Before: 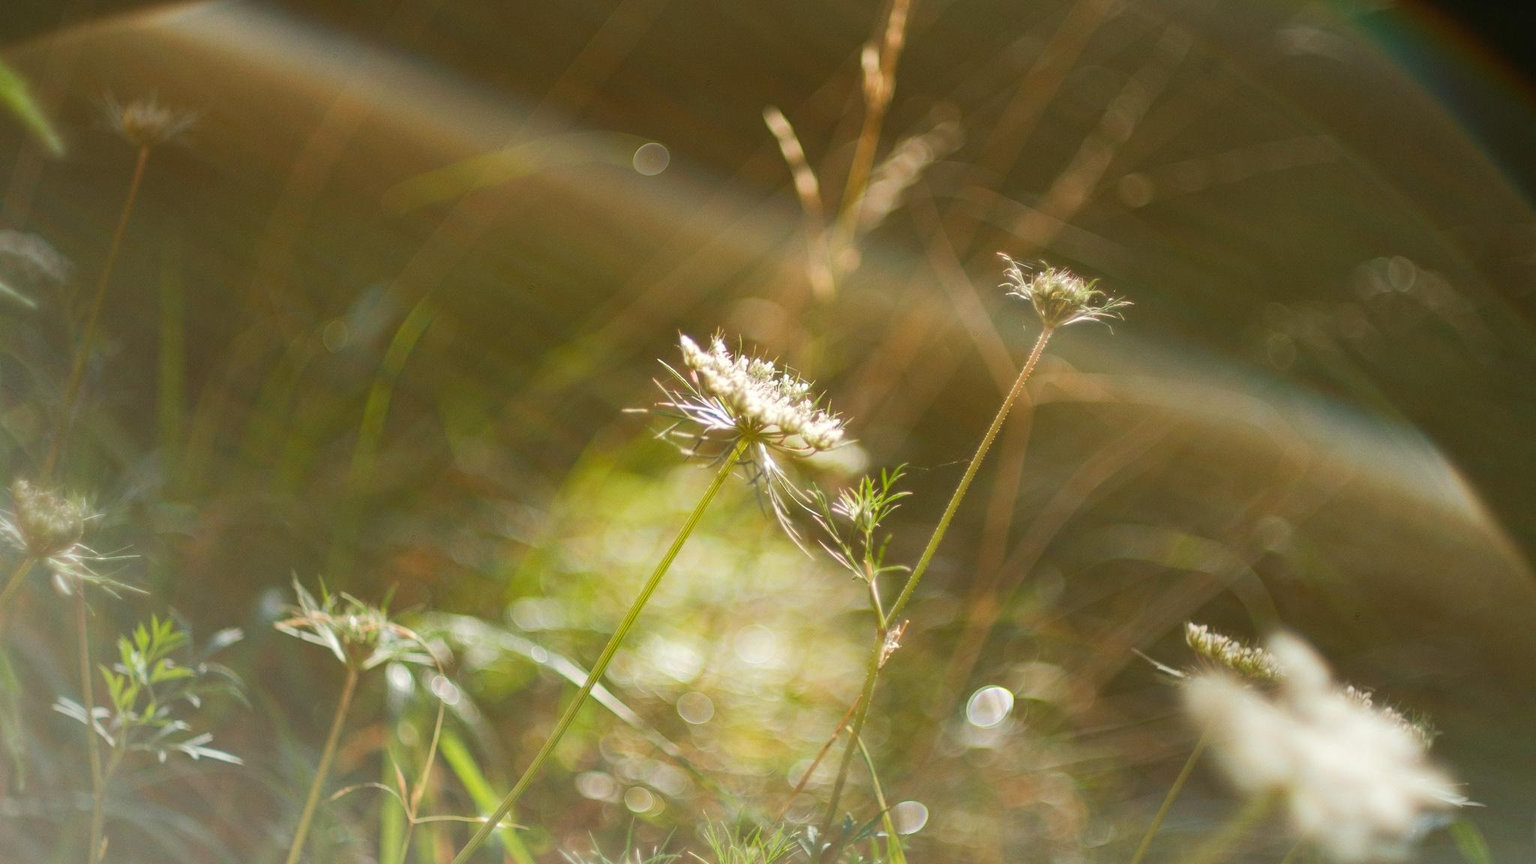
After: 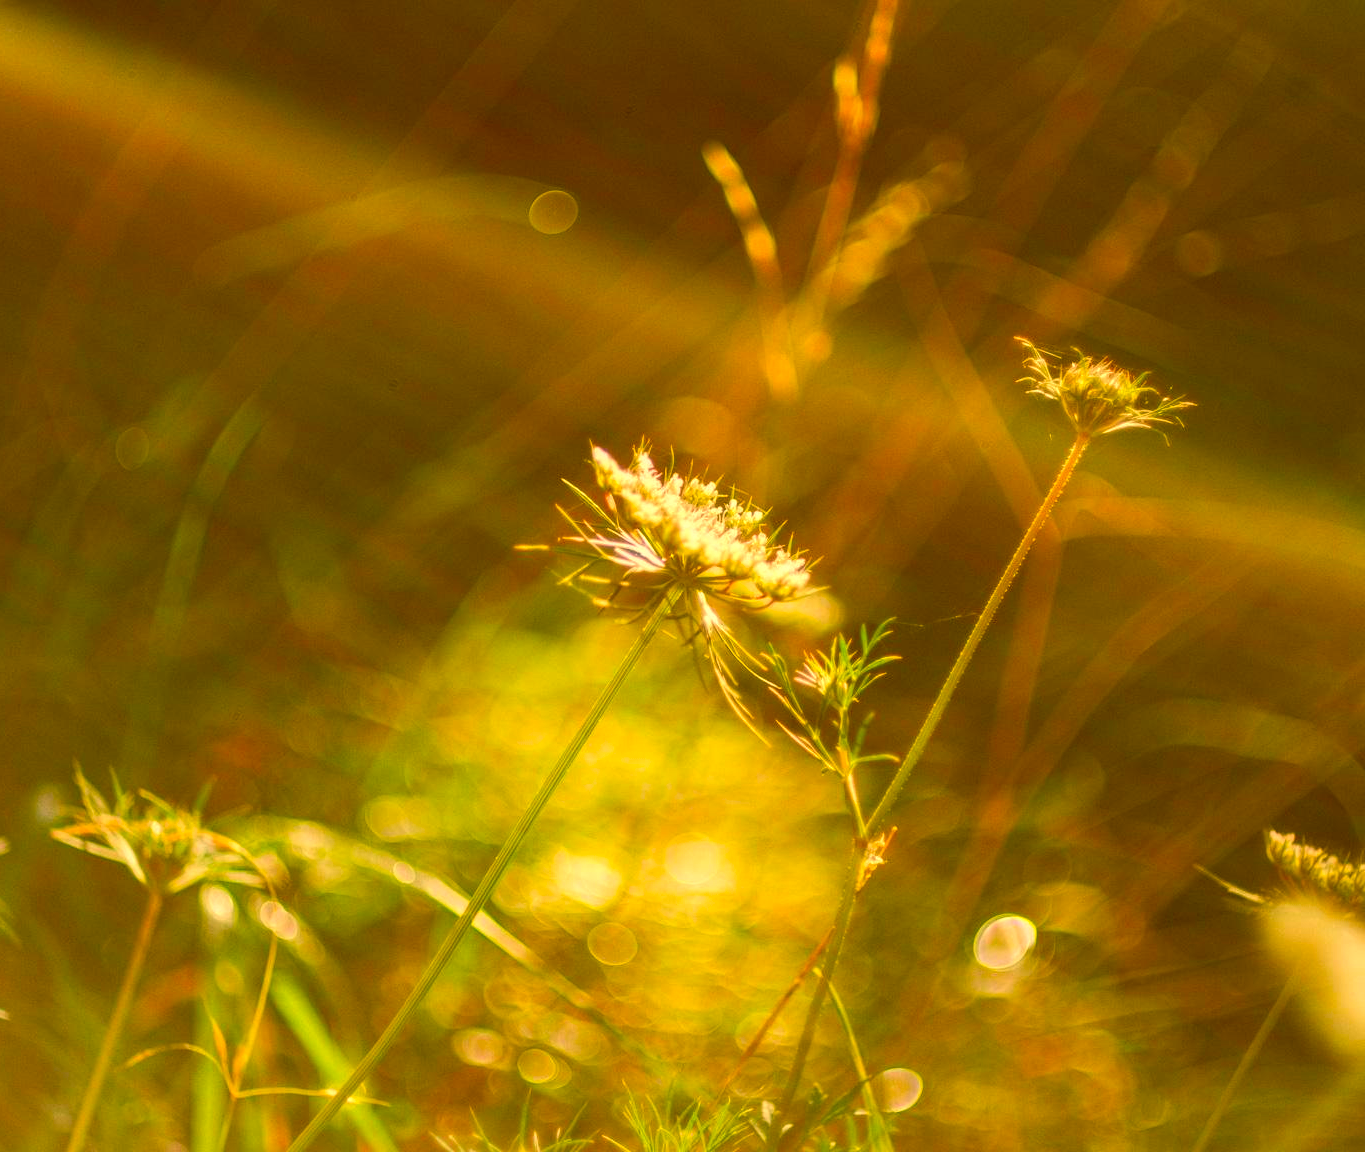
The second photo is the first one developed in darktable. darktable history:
local contrast: on, module defaults
color correction: highlights a* 10.44, highlights b* 30.04, shadows a* 2.73, shadows b* 17.51, saturation 1.72
crop: left 15.419%, right 17.914%
white balance: red 0.983, blue 1.036
